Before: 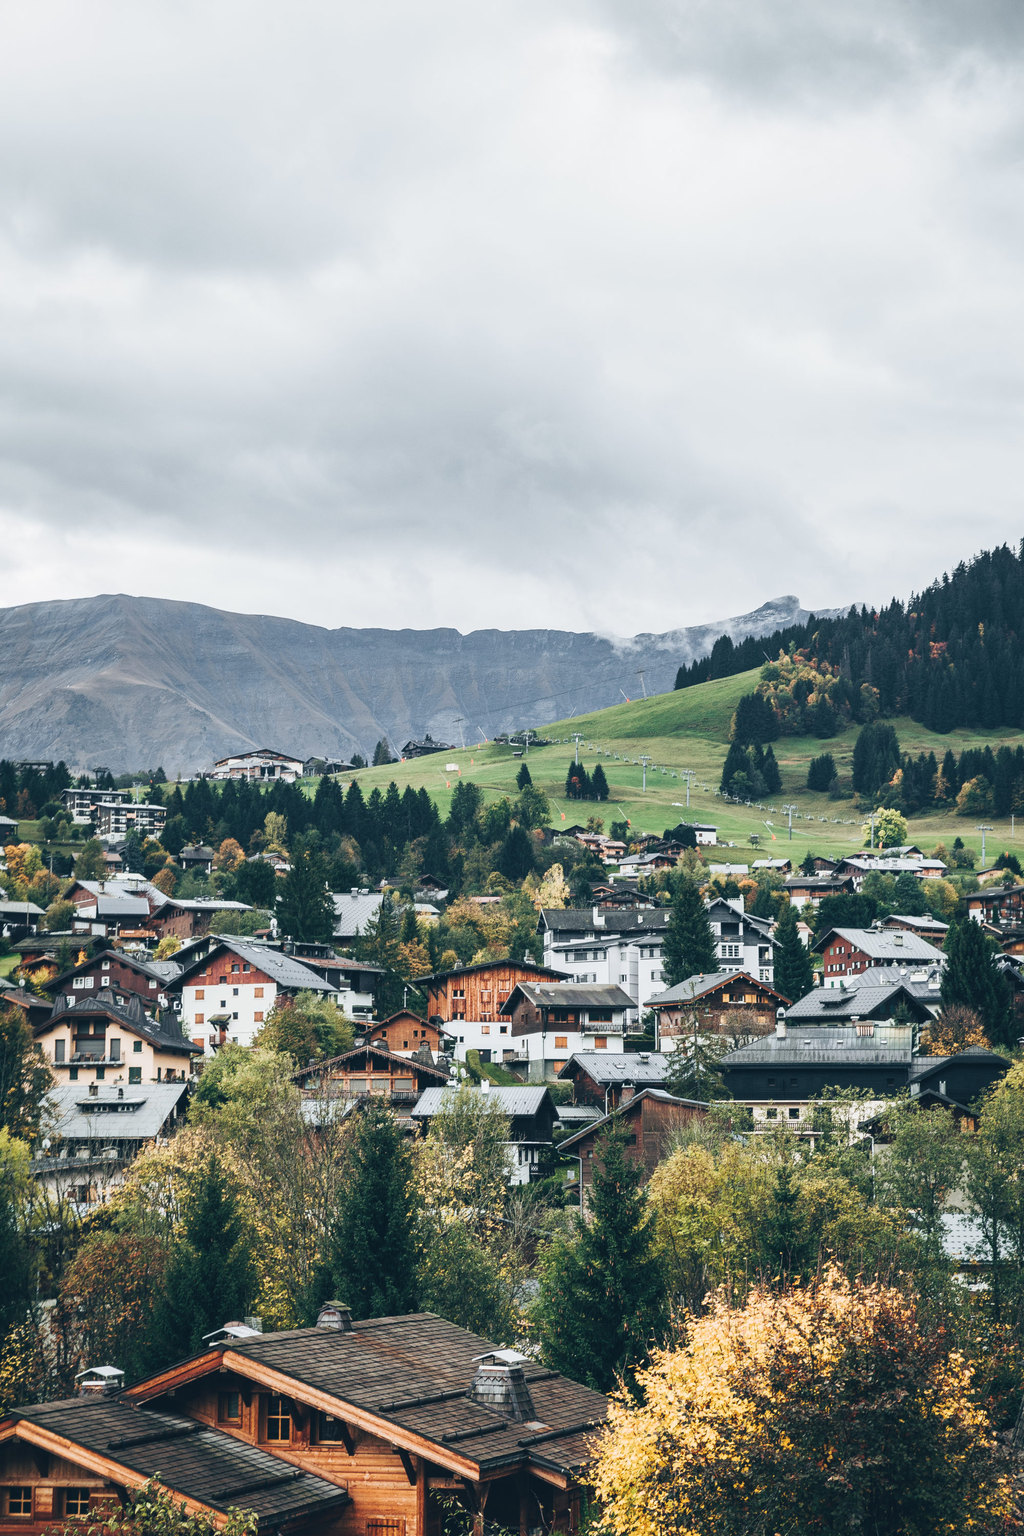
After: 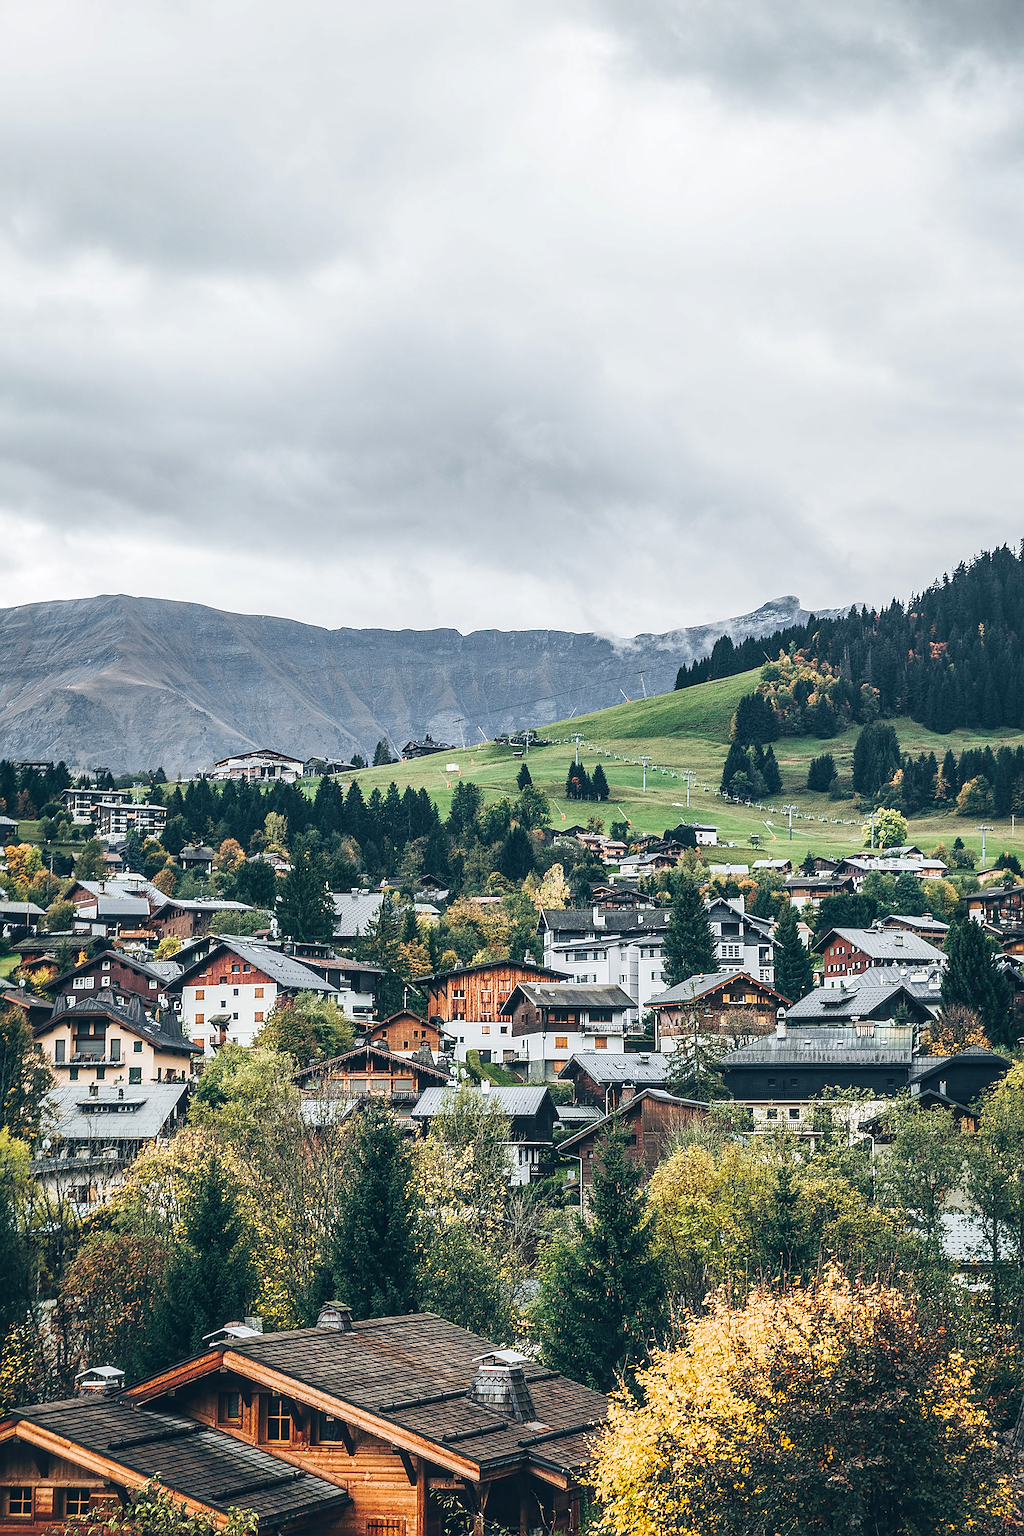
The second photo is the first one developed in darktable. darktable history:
sharpen: radius 1.4, amount 1.25, threshold 0.7
local contrast: detail 130%
color balance: output saturation 110%
